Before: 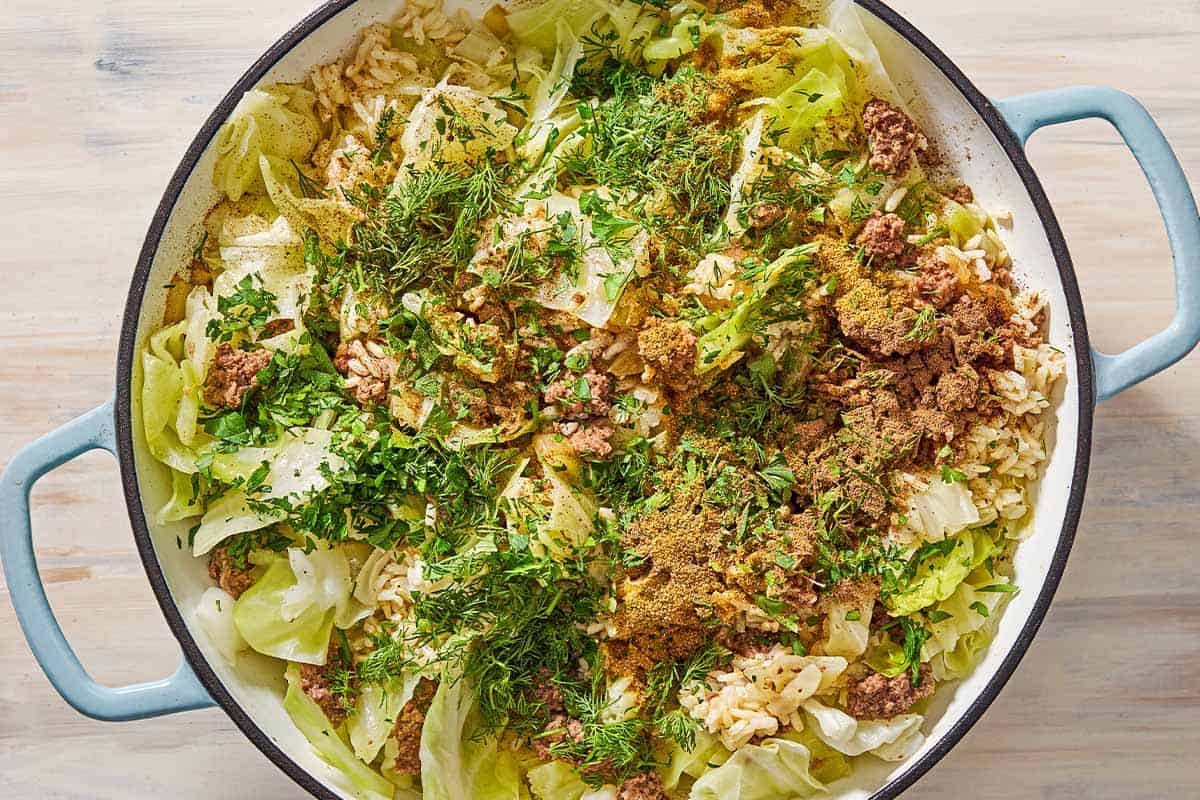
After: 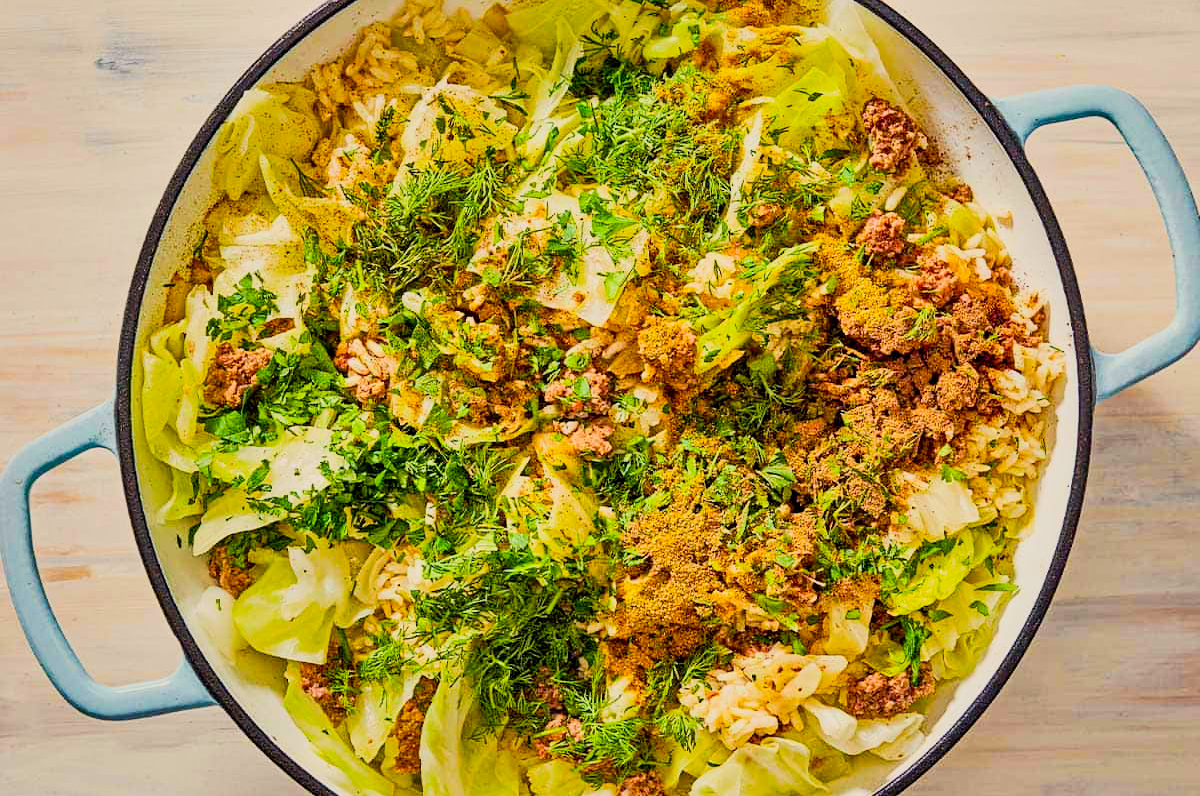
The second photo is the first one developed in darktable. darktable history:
crop: top 0.227%, bottom 0.206%
filmic rgb: black relative exposure -7.65 EV, white relative exposure 4.56 EV, threshold 3.02 EV, hardness 3.61, contrast 1.051, enable highlight reconstruction true
color balance rgb: highlights gain › chroma 3.055%, highlights gain › hue 77.38°, perceptual saturation grading › global saturation 19.56%, contrast -10.588%
exposure: black level correction 0.007, exposure 0.09 EV, compensate highlight preservation false
shadows and highlights: soften with gaussian
contrast brightness saturation: contrast 0.202, brightness 0.16, saturation 0.228
